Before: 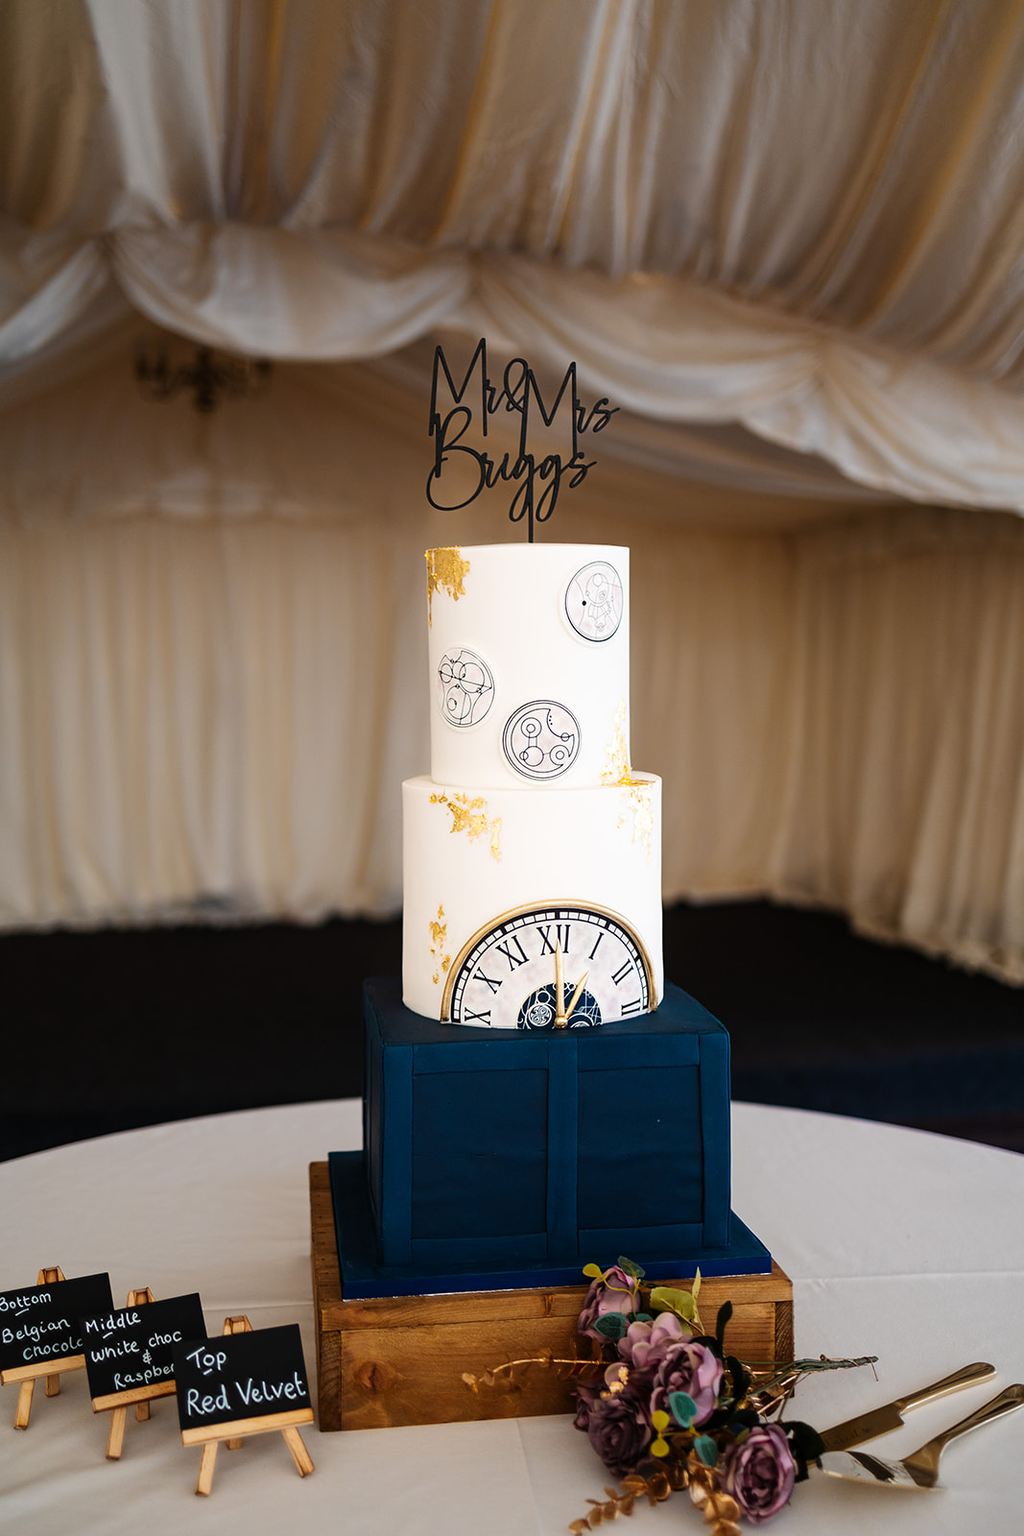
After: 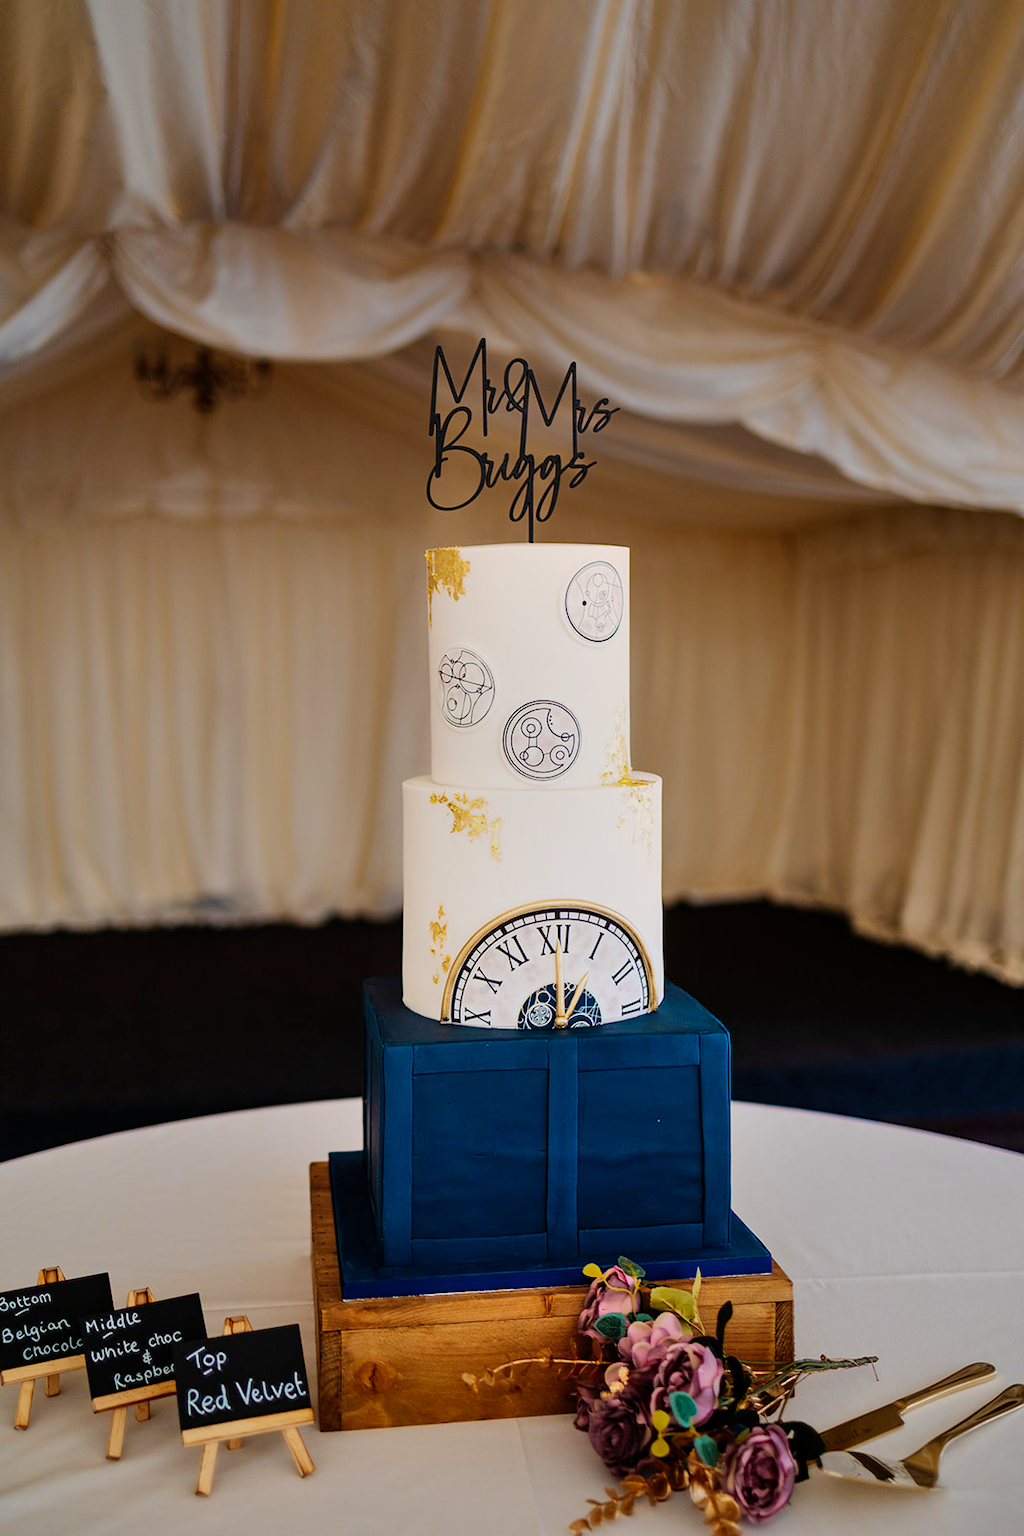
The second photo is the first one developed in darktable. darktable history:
shadows and highlights: shadows 60, soften with gaussian
velvia: on, module defaults
filmic rgb: black relative exposure -16 EV, threshold -0.33 EV, transition 3.19 EV, structure ↔ texture 100%, target black luminance 0%, hardness 7.57, latitude 72.96%, contrast 0.908, highlights saturation mix 10%, shadows ↔ highlights balance -0.38%, add noise in highlights 0, preserve chrominance no, color science v4 (2020), iterations of high-quality reconstruction 10, enable highlight reconstruction true
